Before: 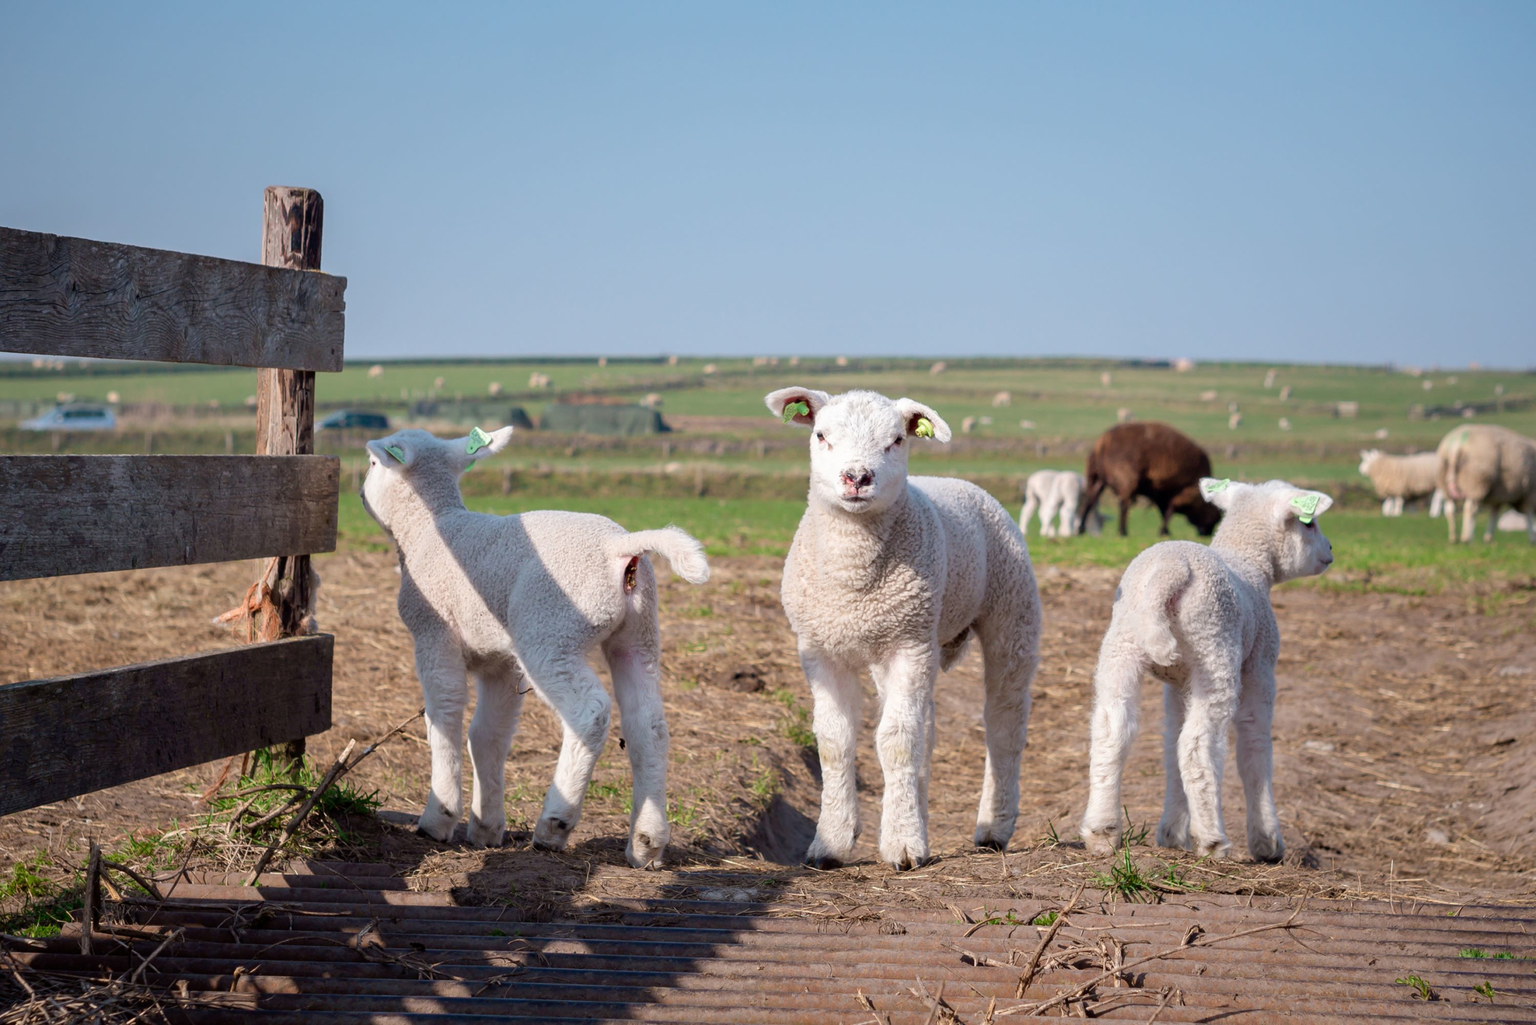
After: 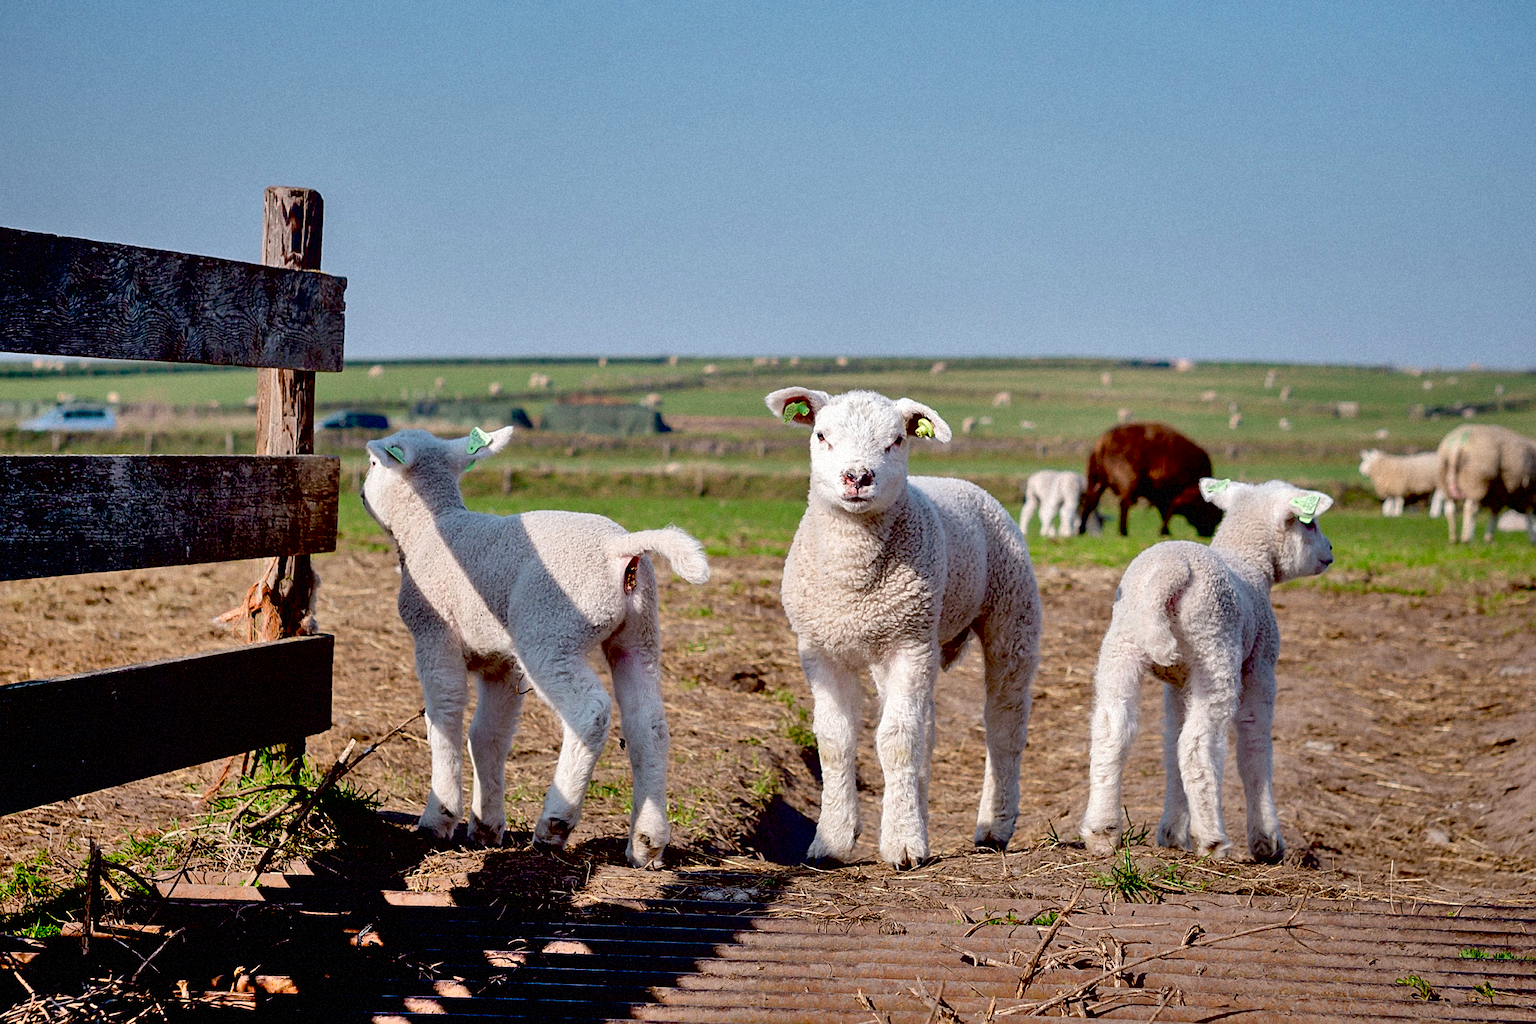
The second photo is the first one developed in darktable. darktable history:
sharpen: on, module defaults
shadows and highlights: low approximation 0.01, soften with gaussian
grain: mid-tones bias 0%
exposure: black level correction 0.047, exposure 0.013 EV, compensate highlight preservation false
